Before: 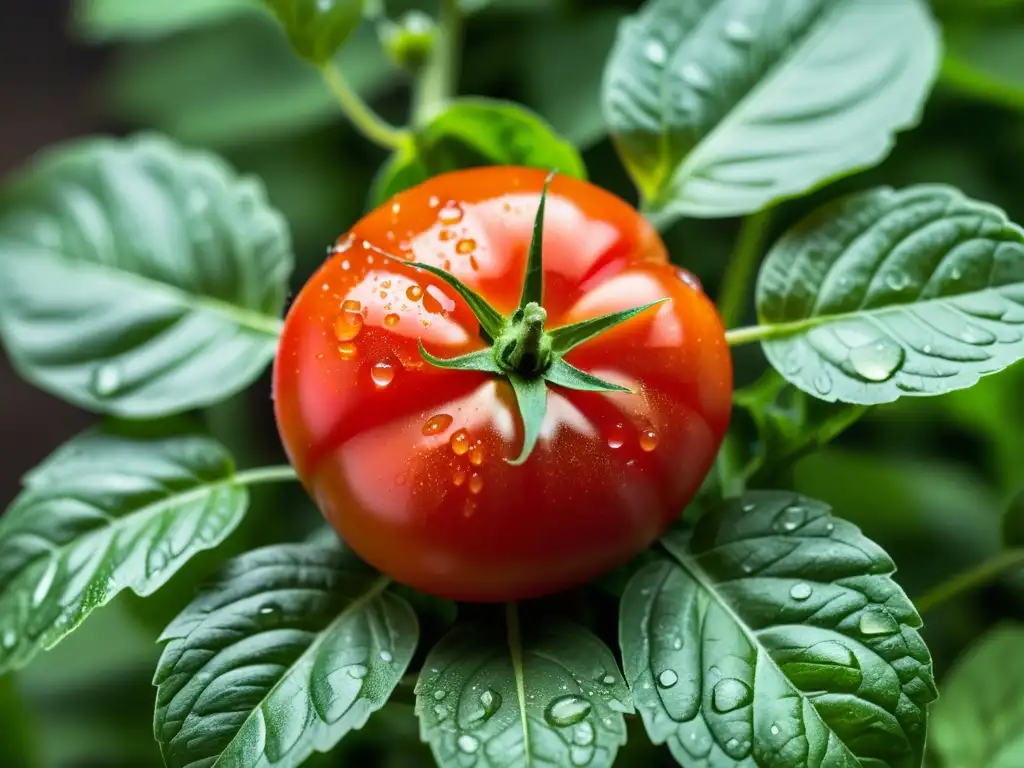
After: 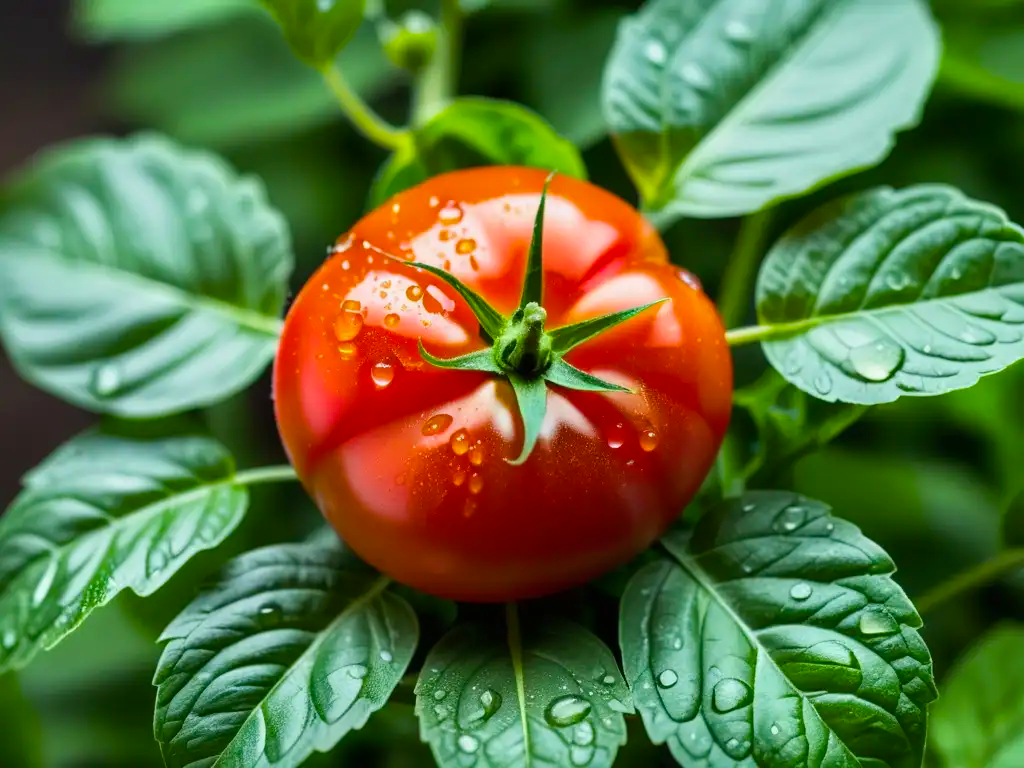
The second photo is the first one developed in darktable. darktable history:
color balance rgb: linear chroma grading › global chroma 24.878%, perceptual saturation grading › global saturation -0.049%, perceptual saturation grading › mid-tones 11.043%, perceptual brilliance grading › global brilliance 2.259%, perceptual brilliance grading › highlights -3.799%
